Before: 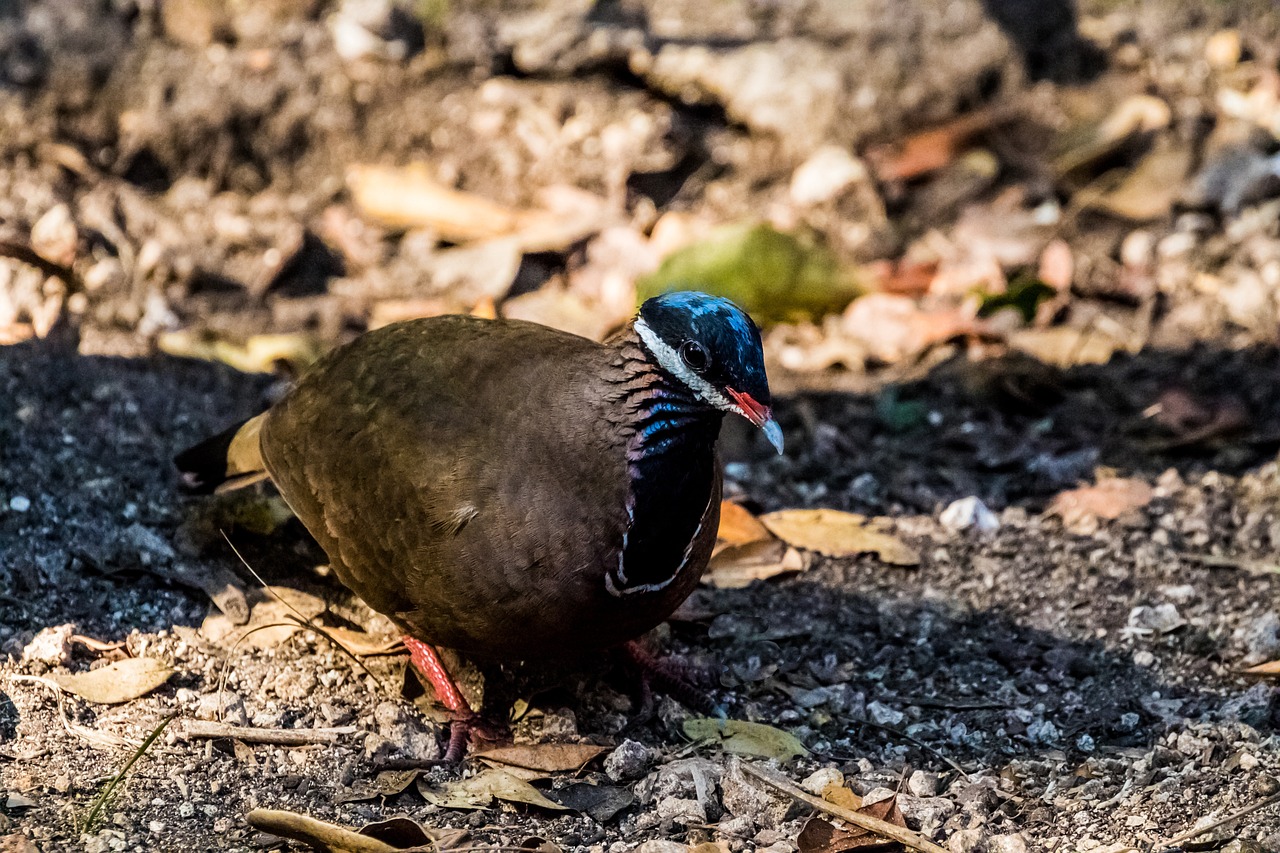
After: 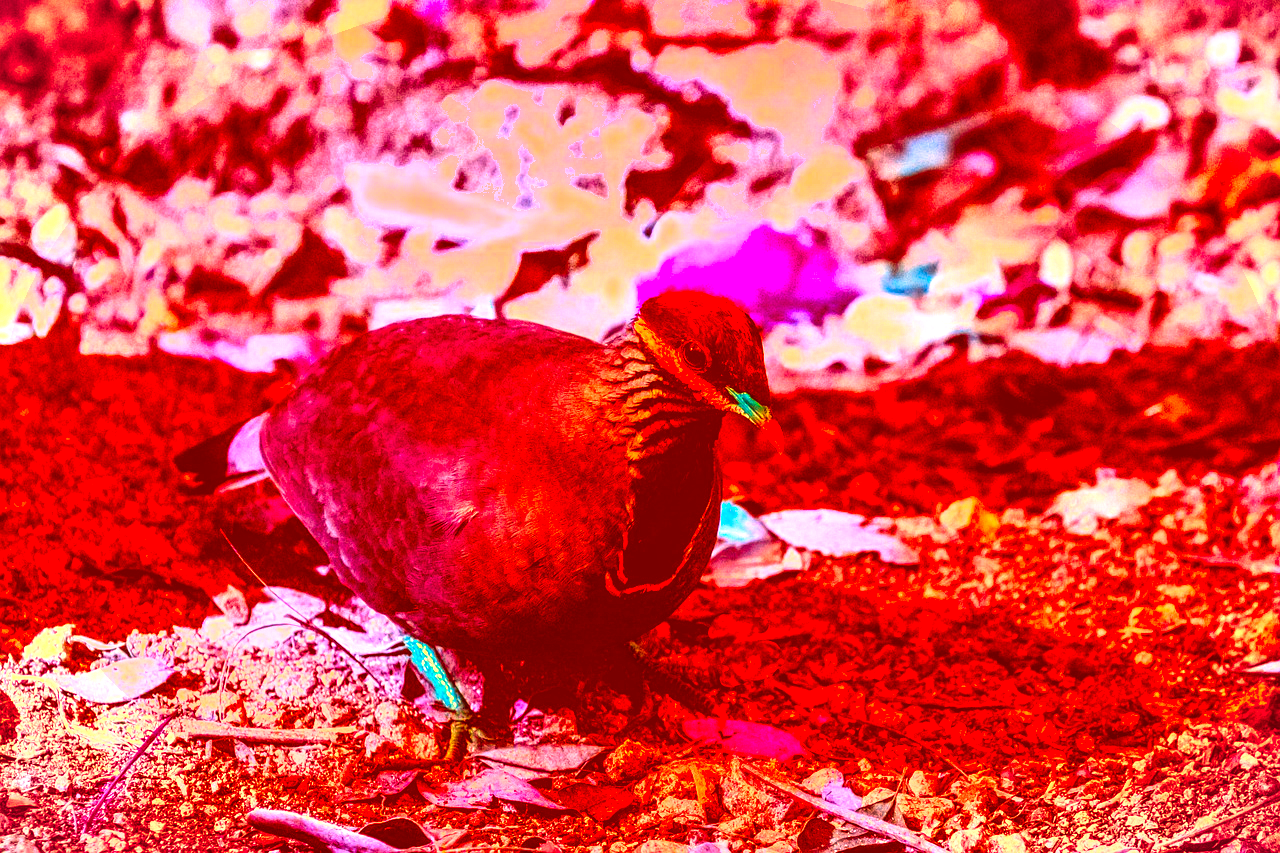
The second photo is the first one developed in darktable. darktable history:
local contrast: detail 130%
exposure: black level correction 0, exposure 1.2 EV, compensate highlight preservation false
vignetting: fall-off start 100.46%, brightness -0.184, saturation -0.306, width/height ratio 1.306, unbound false
shadows and highlights: soften with gaussian
color correction: highlights a* -39.05, highlights b* -39.61, shadows a* -39.43, shadows b* -39.52, saturation -2.97
